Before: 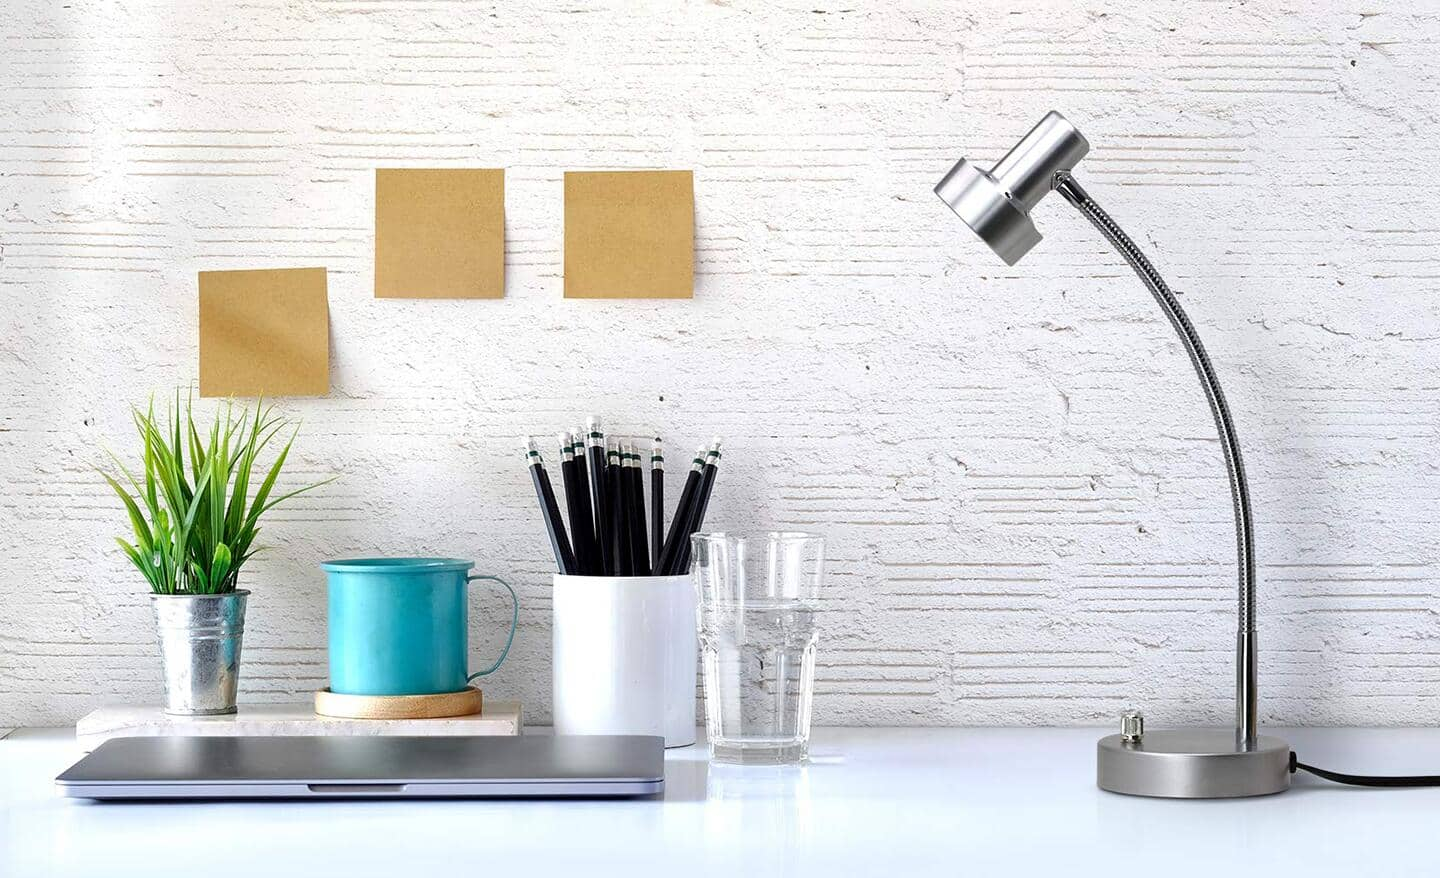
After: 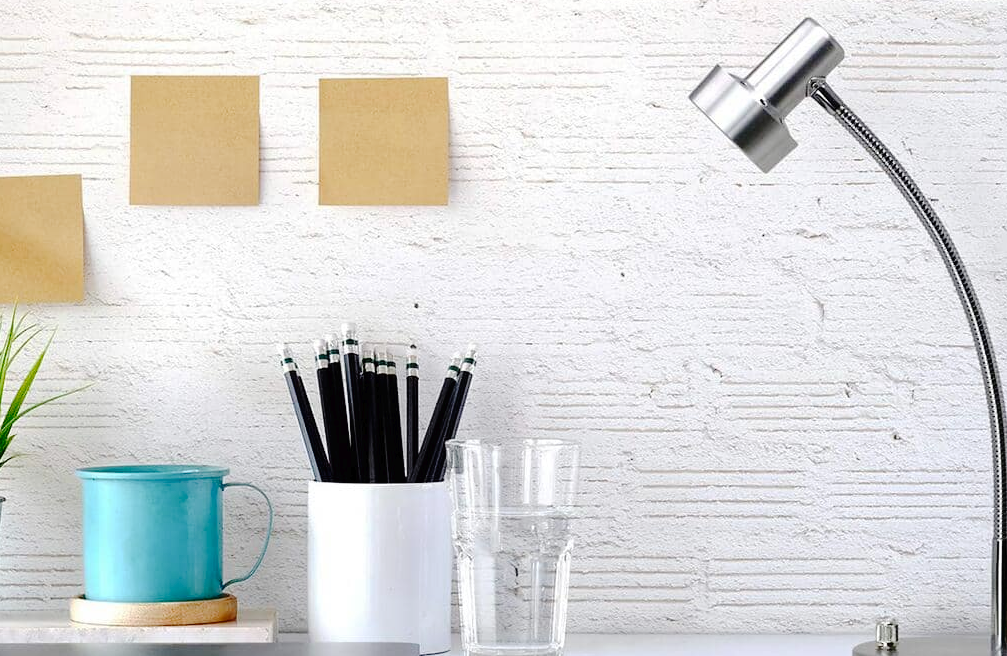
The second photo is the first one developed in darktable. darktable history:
crop and rotate: left 17.046%, top 10.659%, right 12.989%, bottom 14.553%
tone curve: curves: ch0 [(0, 0) (0.003, 0.011) (0.011, 0.012) (0.025, 0.013) (0.044, 0.023) (0.069, 0.04) (0.1, 0.06) (0.136, 0.094) (0.177, 0.145) (0.224, 0.213) (0.277, 0.301) (0.335, 0.389) (0.399, 0.473) (0.468, 0.554) (0.543, 0.627) (0.623, 0.694) (0.709, 0.763) (0.801, 0.83) (0.898, 0.906) (1, 1)], preserve colors none
